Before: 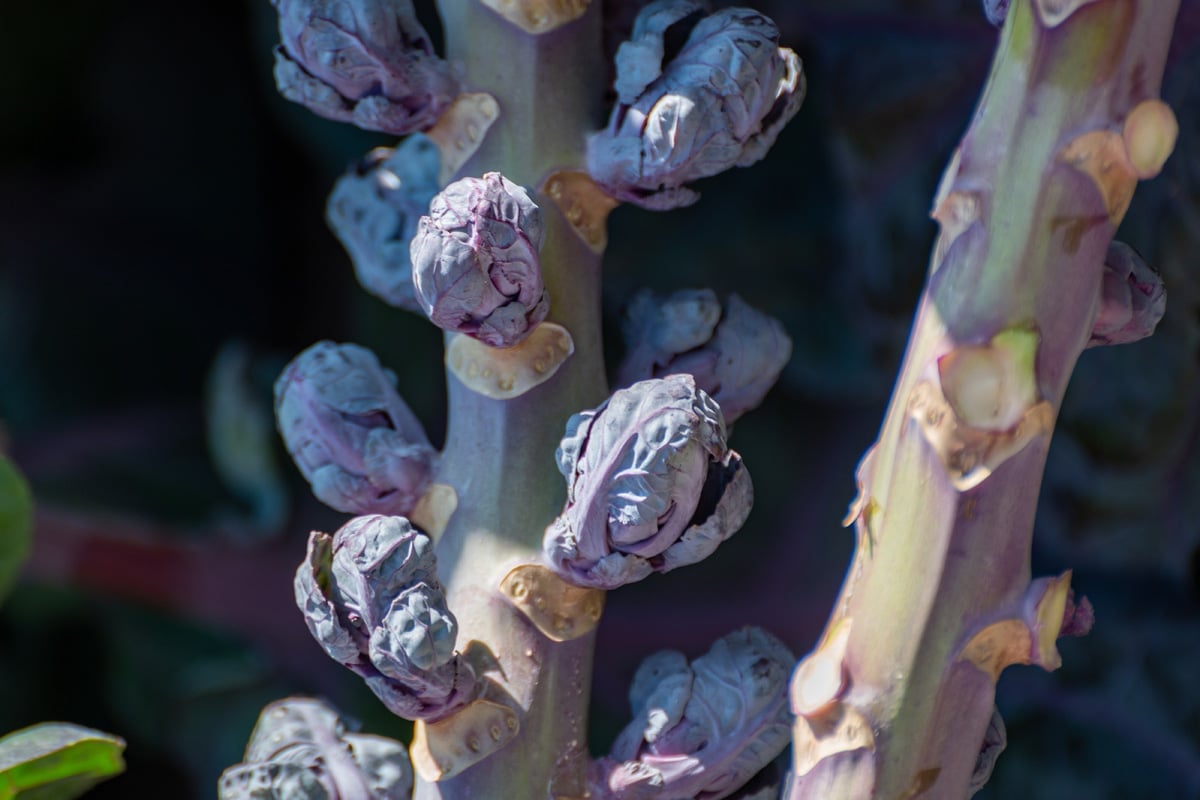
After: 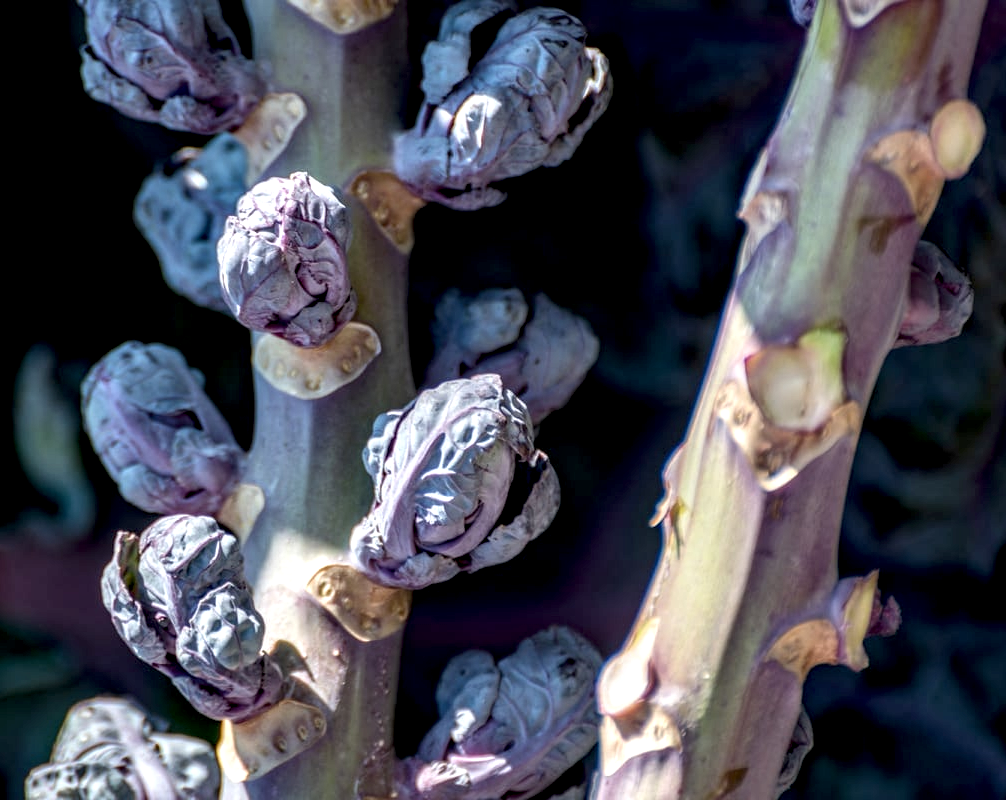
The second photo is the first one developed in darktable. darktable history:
exposure: black level correction 0.005, exposure 0.004 EV, compensate highlight preservation false
local contrast: highlights 63%, shadows 53%, detail 168%, midtone range 0.509
crop: left 16.132%
